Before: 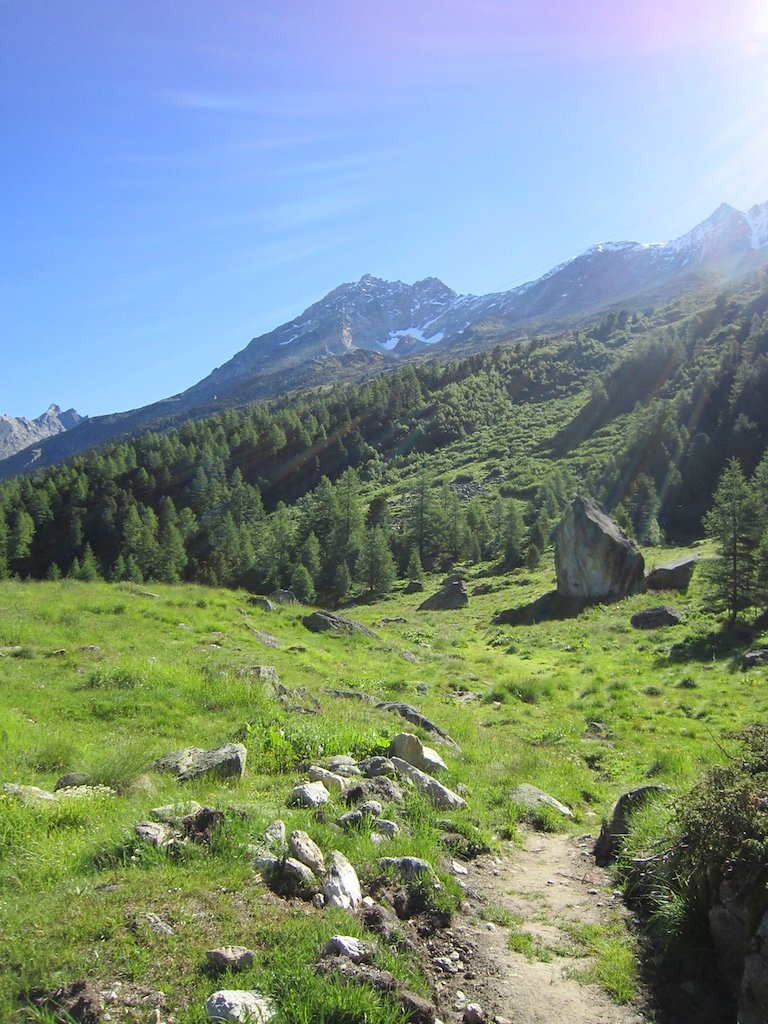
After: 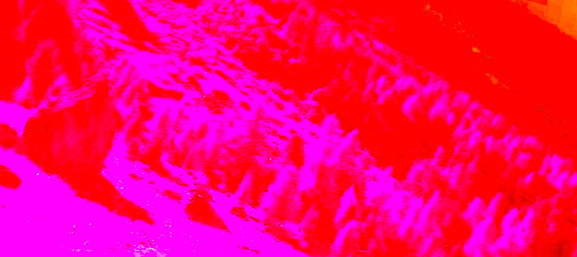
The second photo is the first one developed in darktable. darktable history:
color correction: highlights a* -39.68, highlights b* -40, shadows a* -40, shadows b* -40, saturation -3
crop and rotate: angle 16.12°, top 30.835%, bottom 35.653%
sharpen: on, module defaults
local contrast: on, module defaults
color balance rgb: shadows lift › chroma 3%, shadows lift › hue 240.84°, highlights gain › chroma 3%, highlights gain › hue 73.2°, global offset › luminance -0.5%, perceptual saturation grading › global saturation 20%, perceptual saturation grading › highlights -25%, perceptual saturation grading › shadows 50%, global vibrance 25.26%
color zones: curves: ch1 [(0.29, 0.492) (0.373, 0.185) (0.509, 0.481)]; ch2 [(0.25, 0.462) (0.749, 0.457)], mix 40.67%
exposure: exposure 1.137 EV, compensate highlight preservation false
